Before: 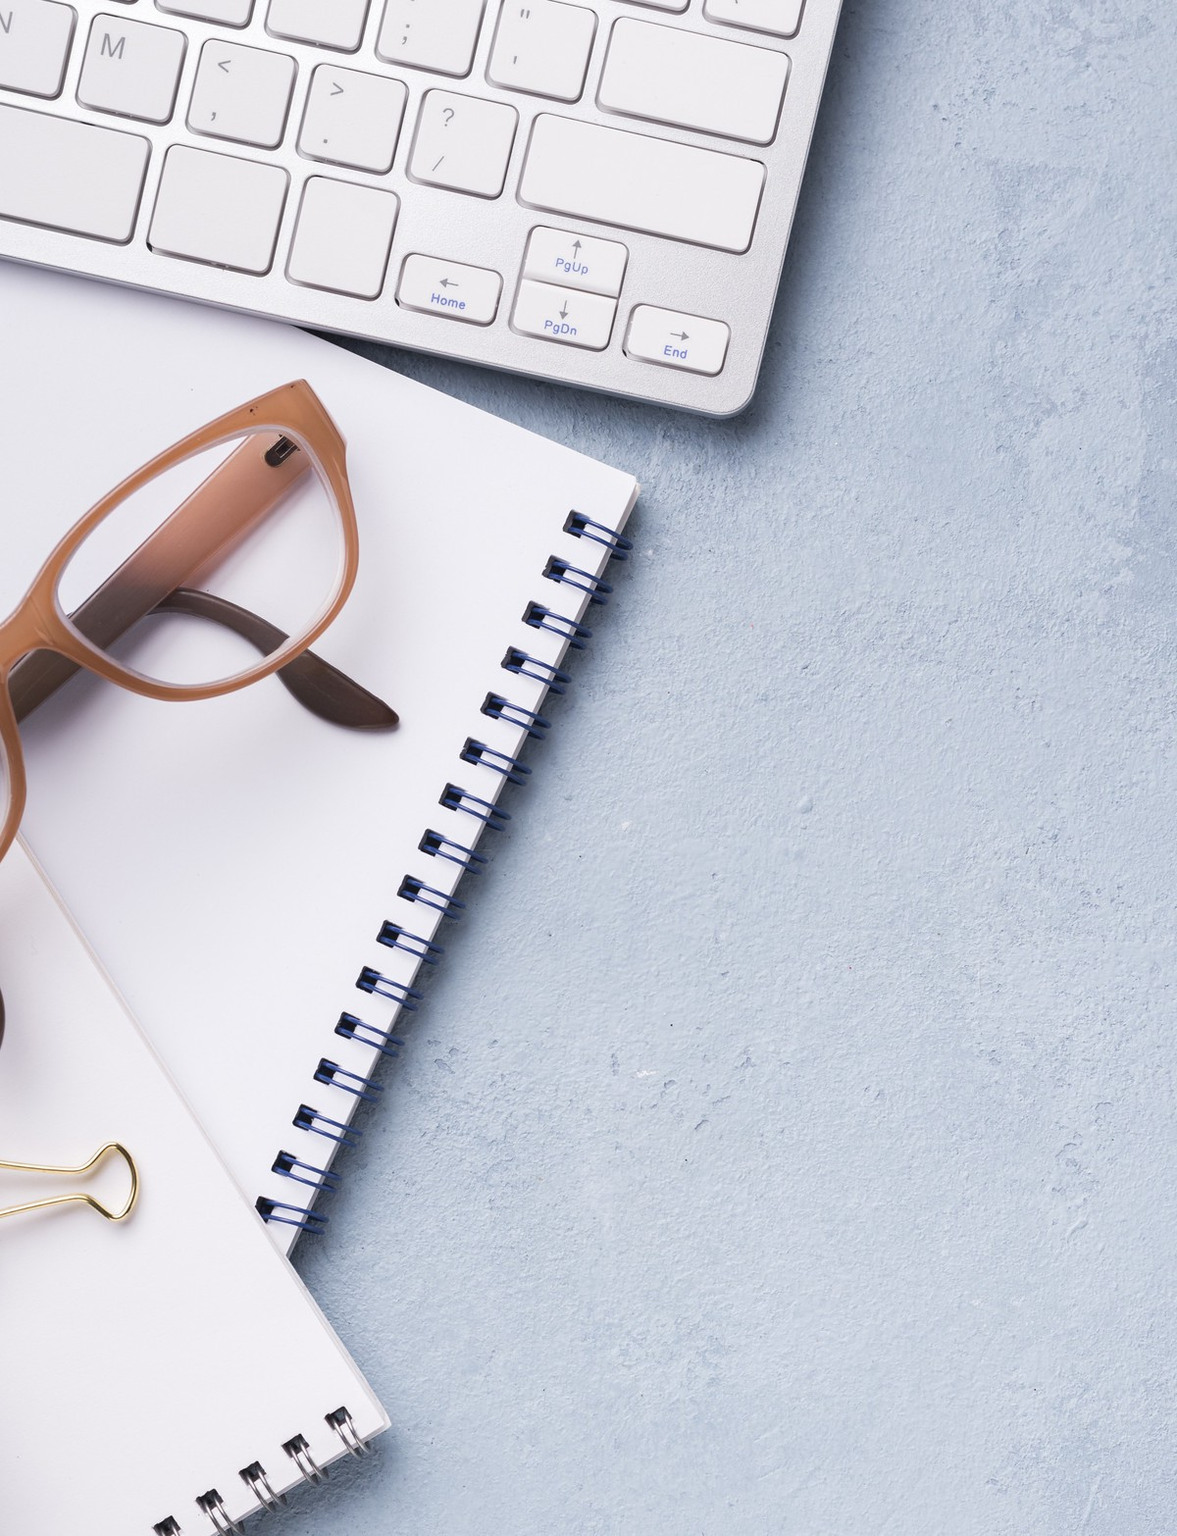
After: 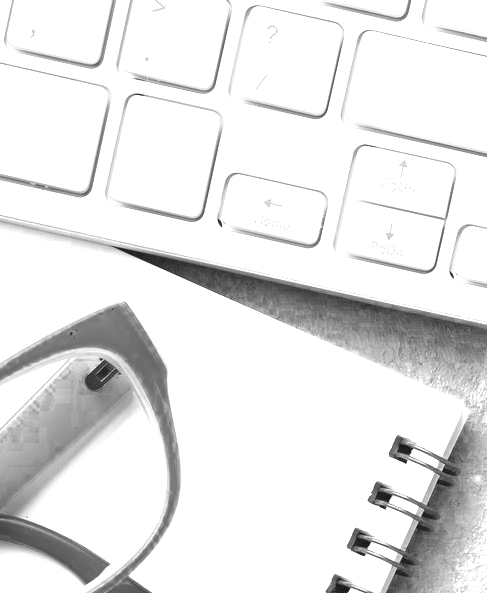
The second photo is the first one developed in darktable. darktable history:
crop: left 15.452%, top 5.459%, right 43.956%, bottom 56.62%
velvia: strength 15%
color zones: curves: ch0 [(0.002, 0.589) (0.107, 0.484) (0.146, 0.249) (0.217, 0.352) (0.309, 0.525) (0.39, 0.404) (0.455, 0.169) (0.597, 0.055) (0.724, 0.212) (0.775, 0.691) (0.869, 0.571) (1, 0.587)]; ch1 [(0, 0) (0.143, 0) (0.286, 0) (0.429, 0) (0.571, 0) (0.714, 0) (0.857, 0)]
exposure: exposure 0.943 EV, compensate highlight preservation false
